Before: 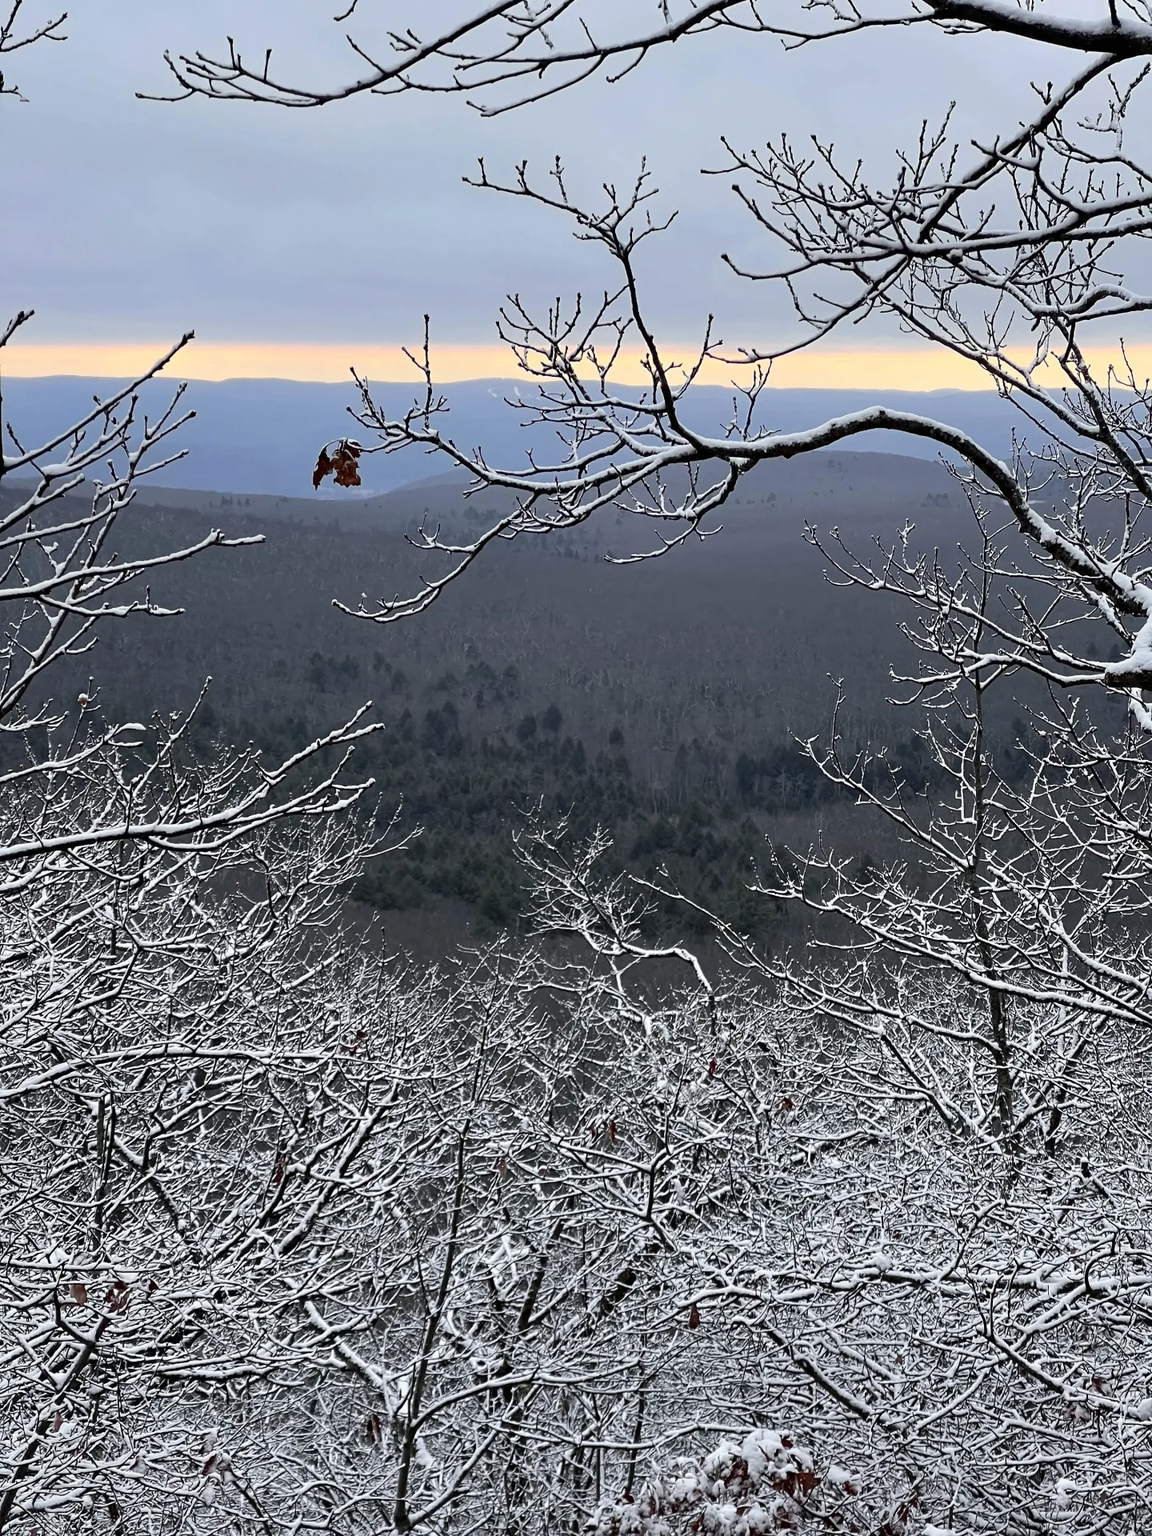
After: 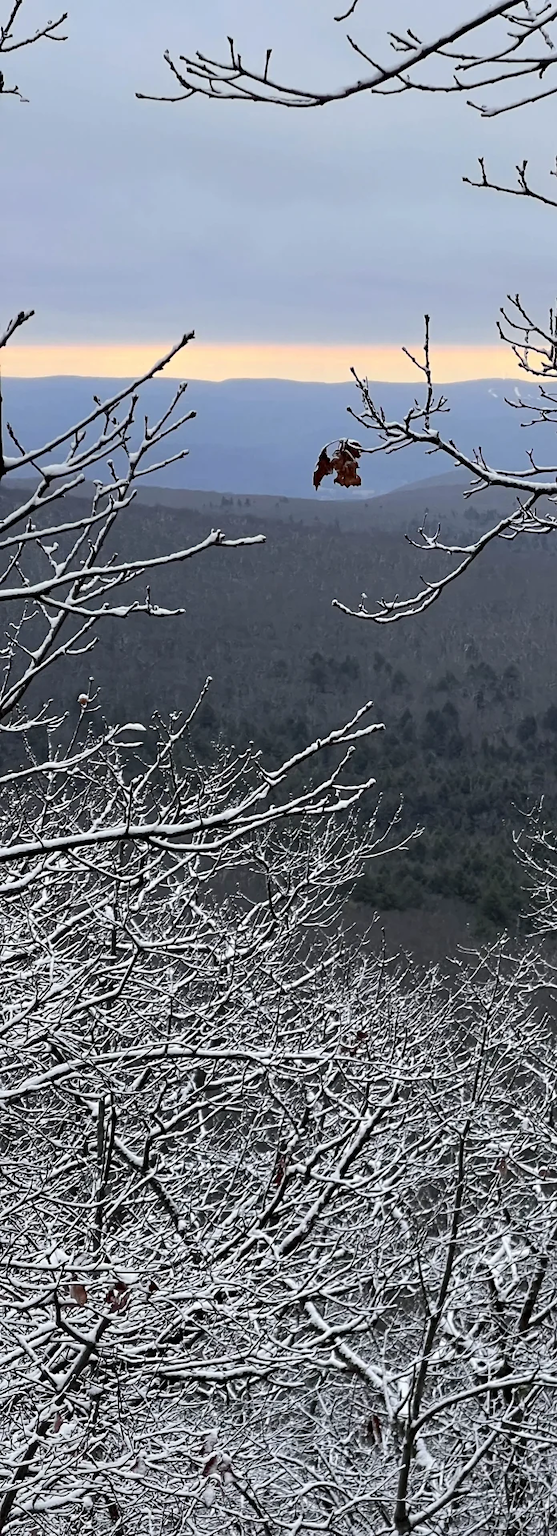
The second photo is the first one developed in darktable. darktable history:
crop and rotate: left 0.03%, top 0%, right 51.611%
